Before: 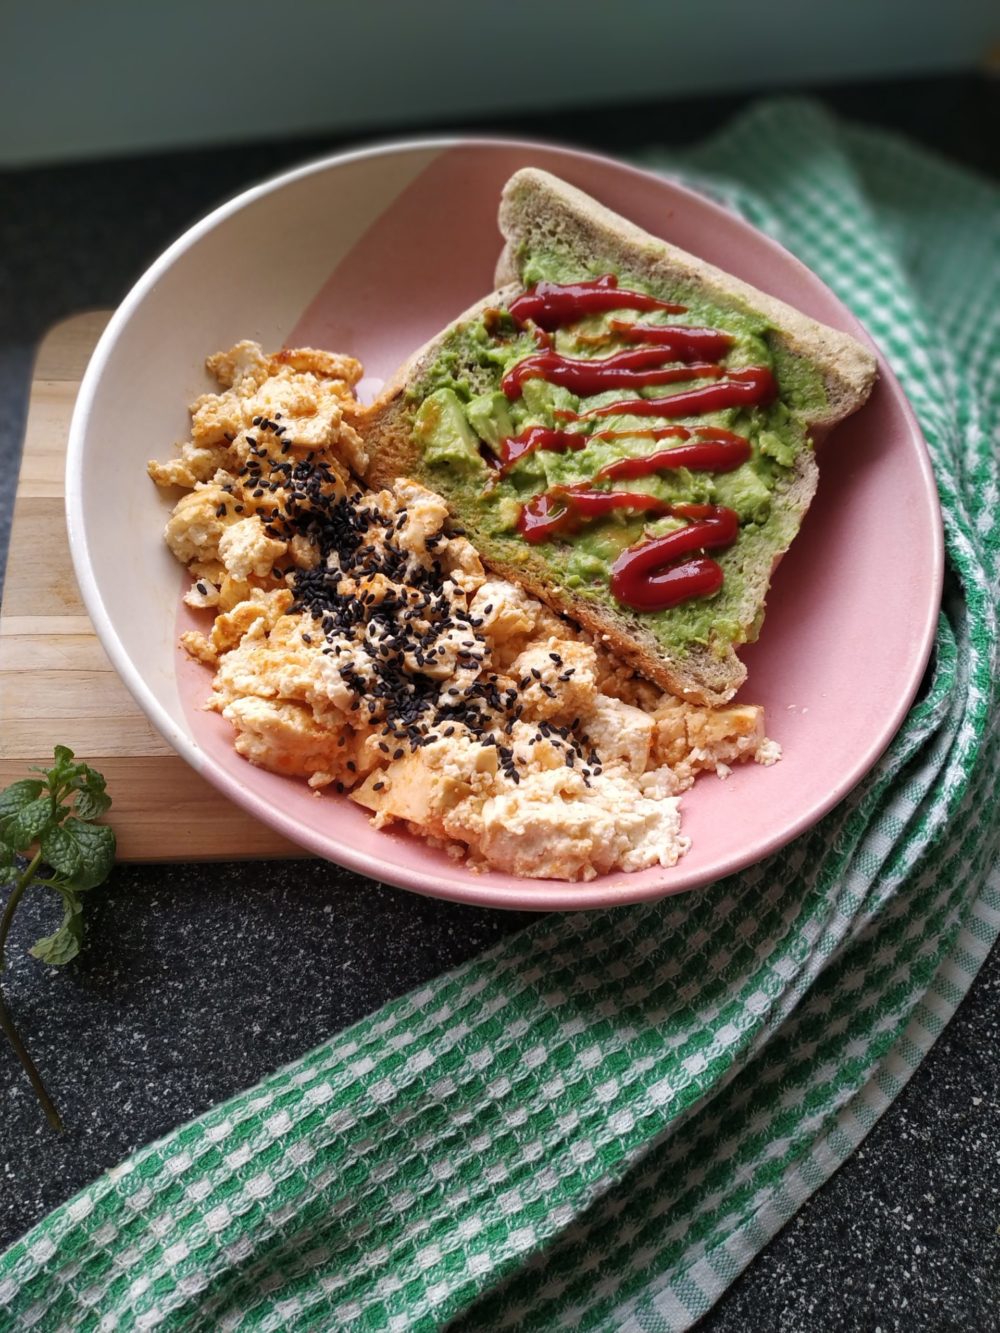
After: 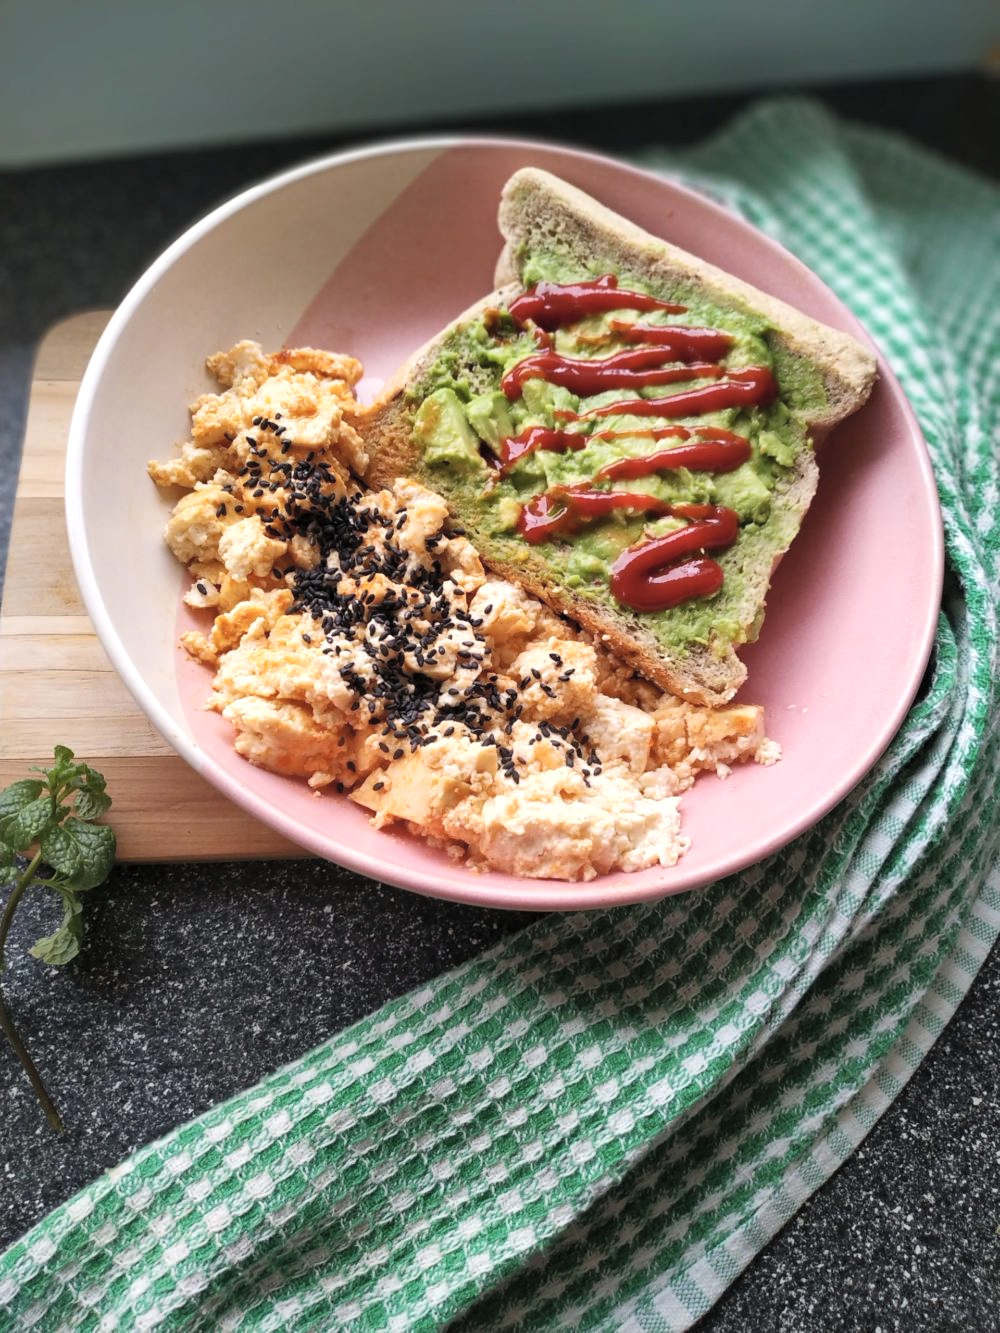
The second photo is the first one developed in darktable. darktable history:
contrast brightness saturation: contrast 0.14, brightness 0.21
local contrast: mode bilateral grid, contrast 20, coarseness 50, detail 120%, midtone range 0.2
